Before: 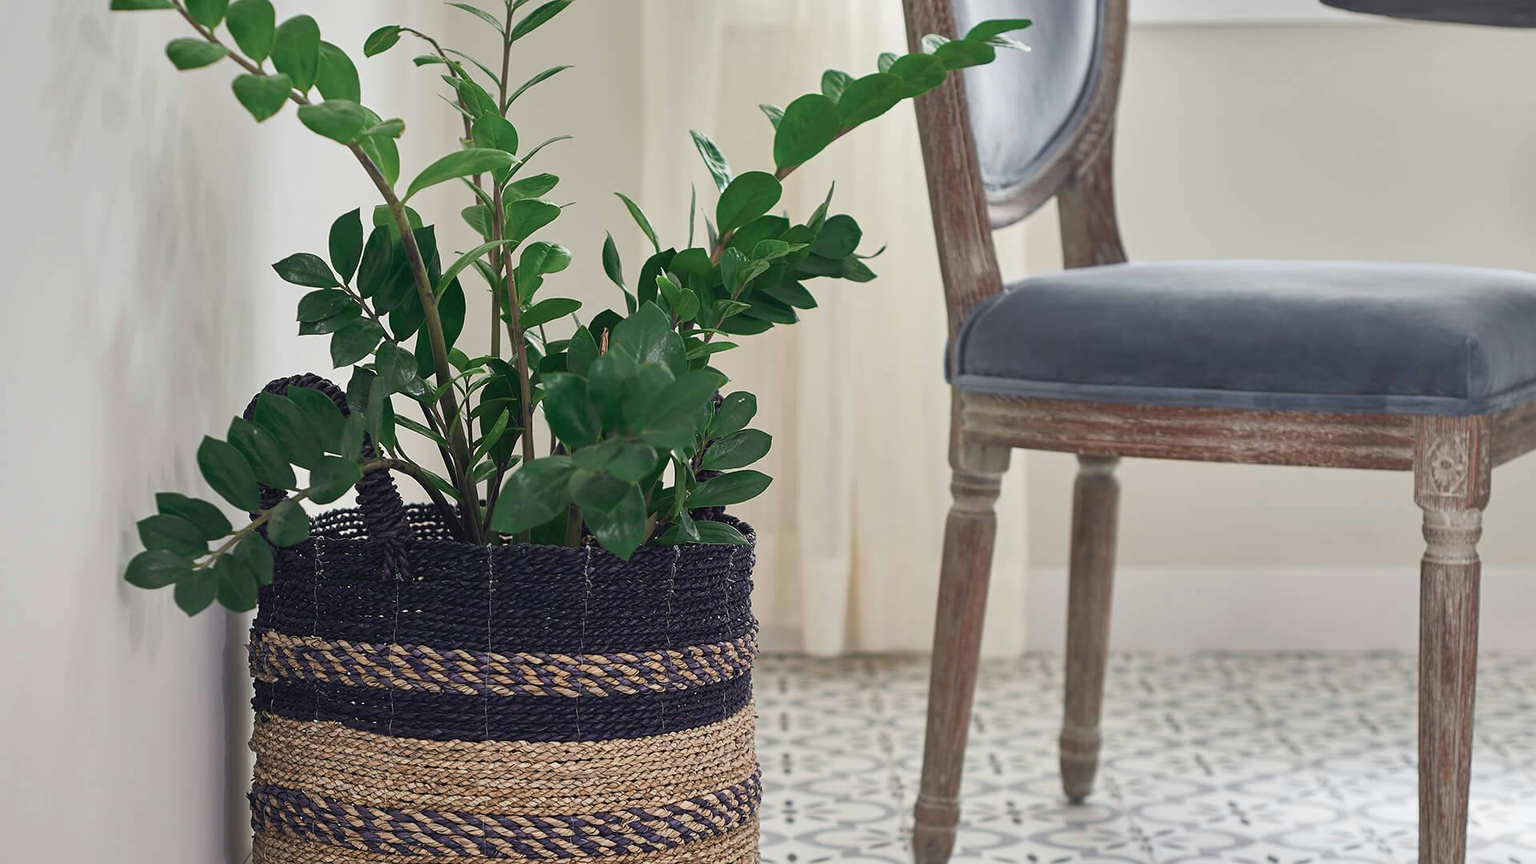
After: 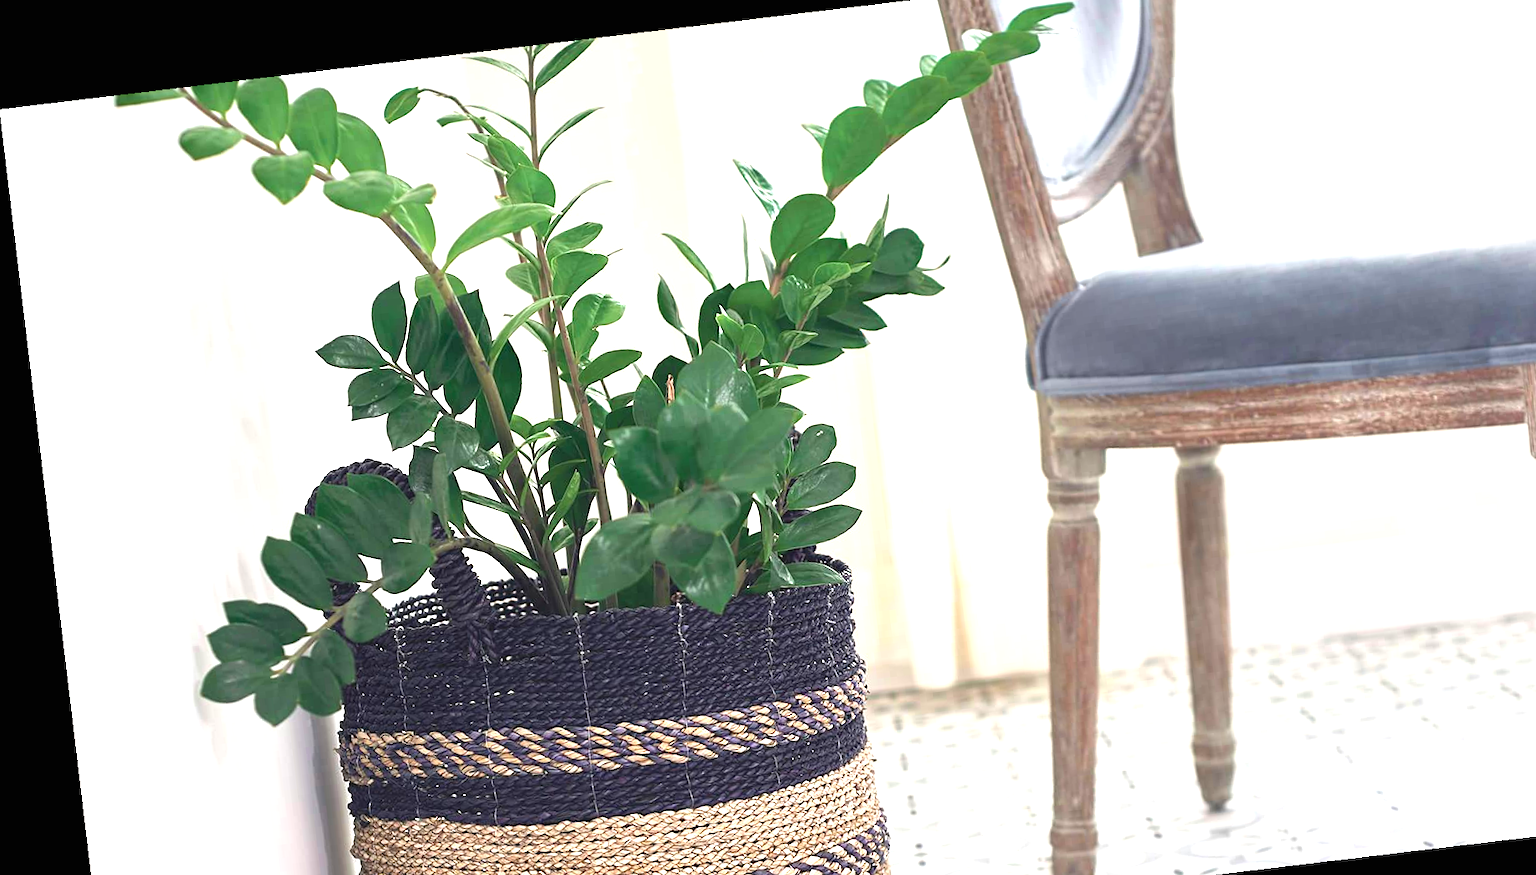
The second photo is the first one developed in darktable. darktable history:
rotate and perspective: rotation -6.83°, automatic cropping off
exposure: black level correction 0, exposure 1.379 EV, compensate exposure bias true, compensate highlight preservation false
crop: top 7.49%, right 9.717%, bottom 11.943%
